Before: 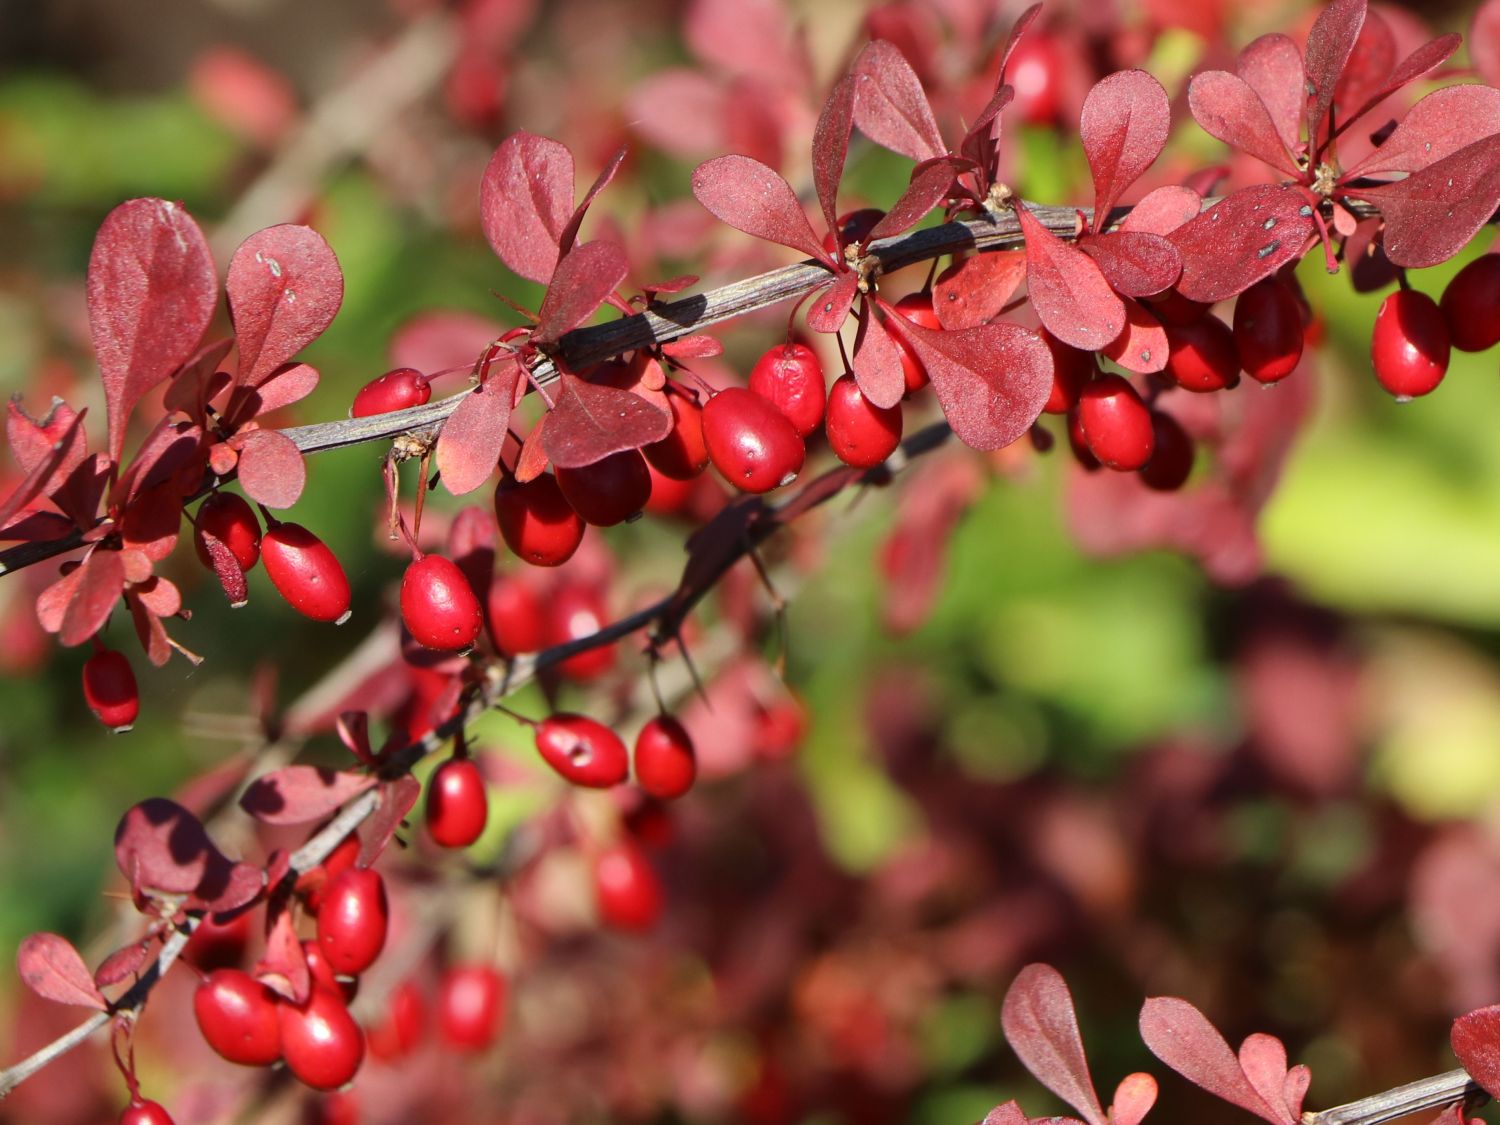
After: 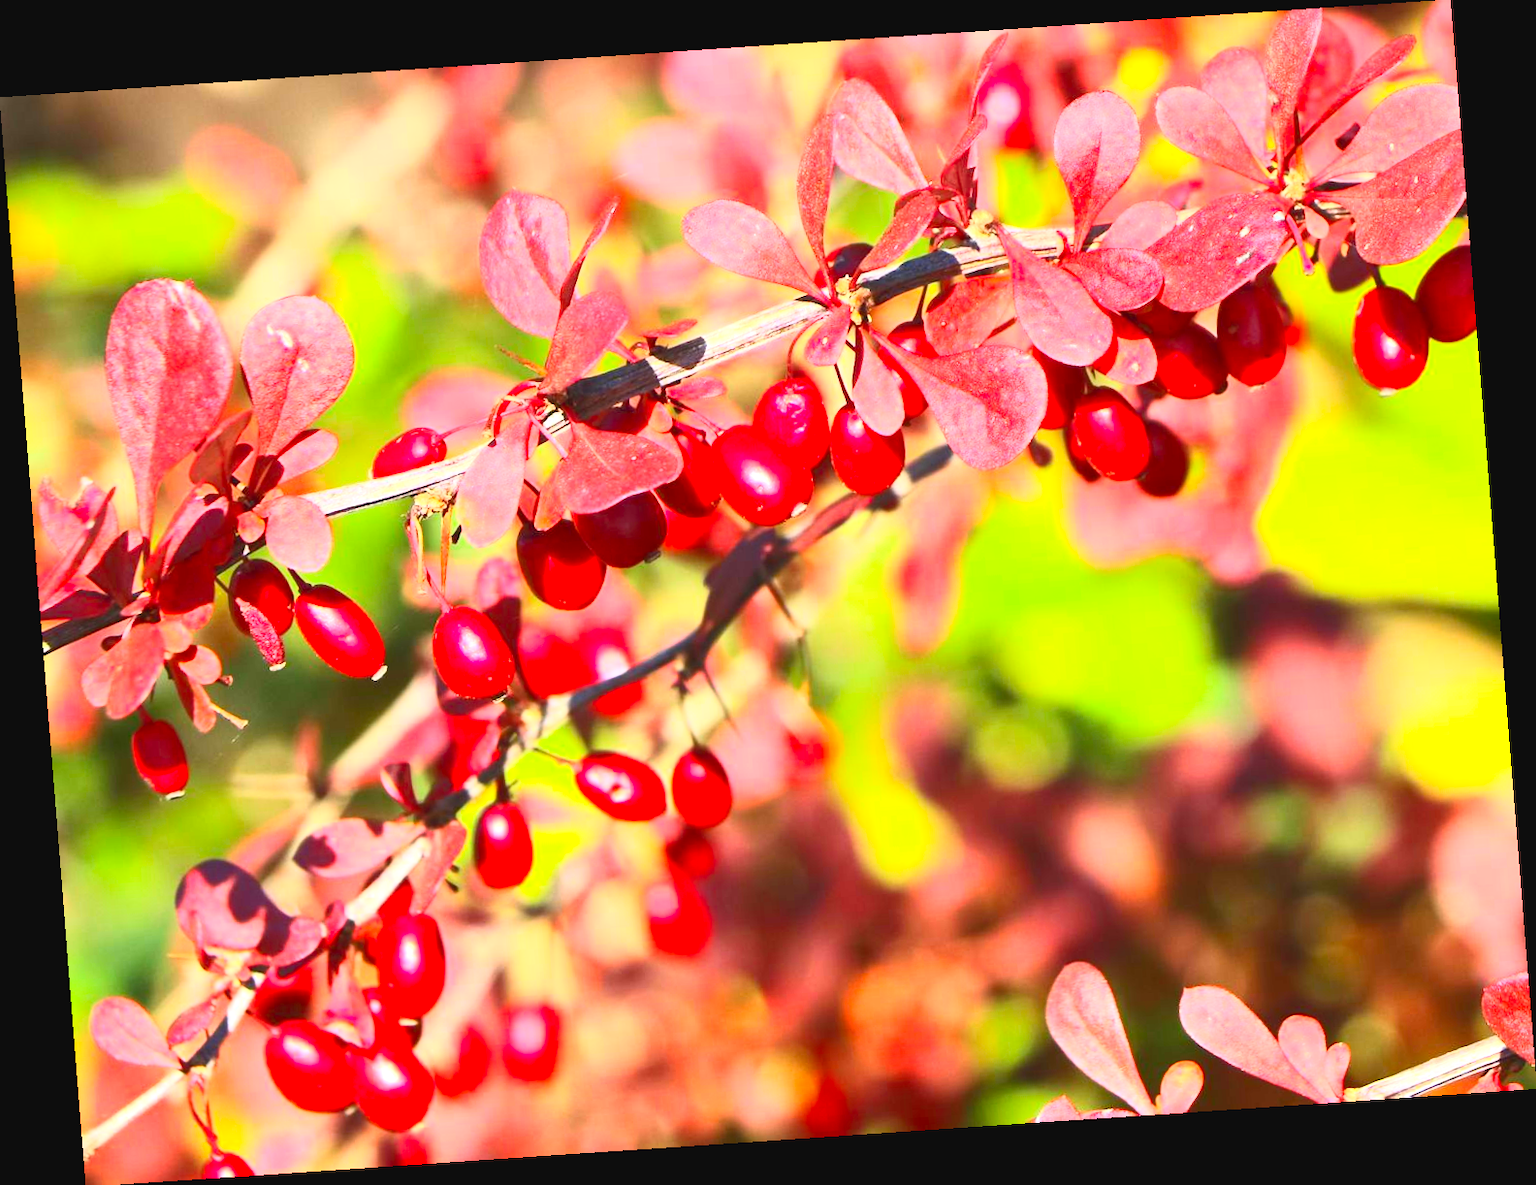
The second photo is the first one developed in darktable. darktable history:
color contrast: green-magenta contrast 1.55, blue-yellow contrast 1.83
rotate and perspective: rotation -4.2°, shear 0.006, automatic cropping off
contrast brightness saturation: contrast 0.39, brightness 0.53
exposure: black level correction 0, exposure 1 EV, compensate exposure bias true, compensate highlight preservation false
